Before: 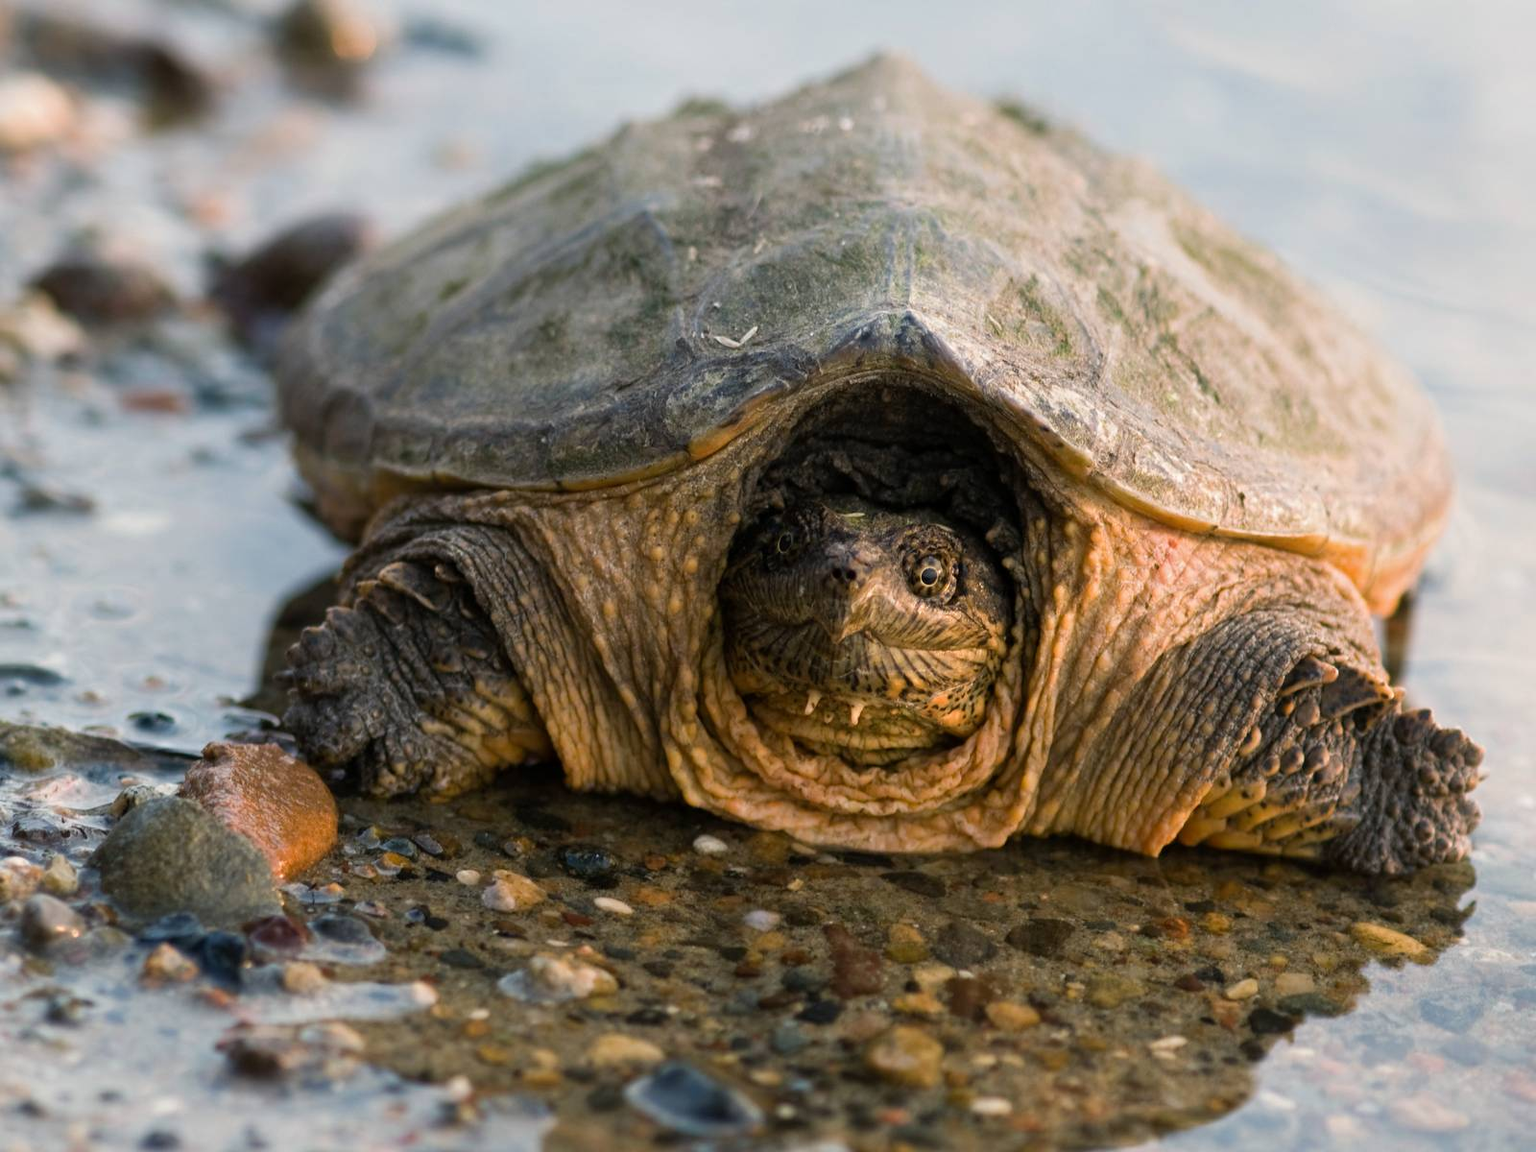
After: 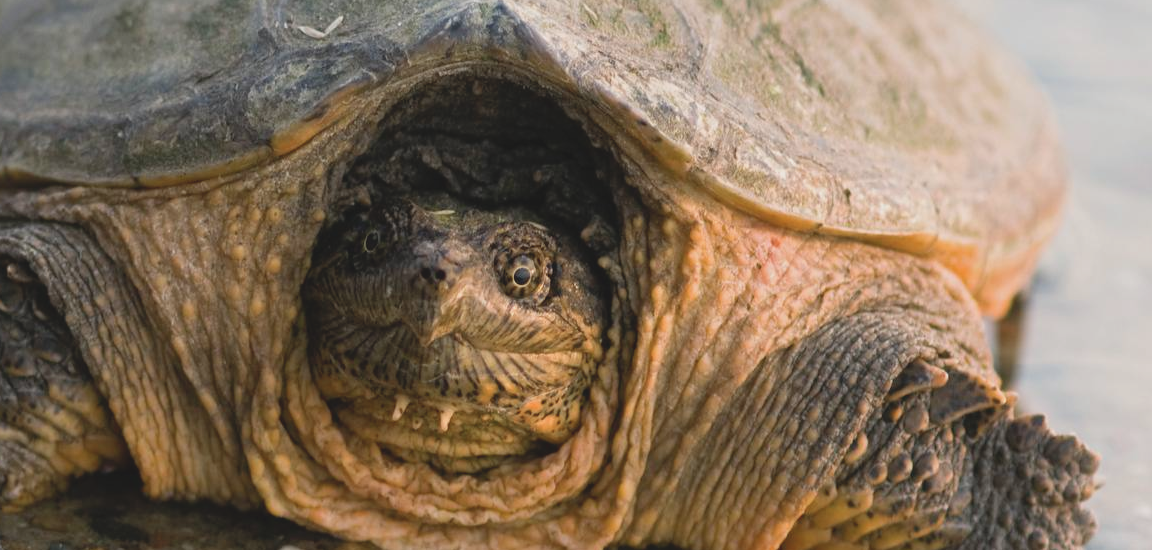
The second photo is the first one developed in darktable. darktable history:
crop and rotate: left 27.938%, top 27.046%, bottom 27.046%
contrast brightness saturation: contrast -0.15, brightness 0.05, saturation -0.12
